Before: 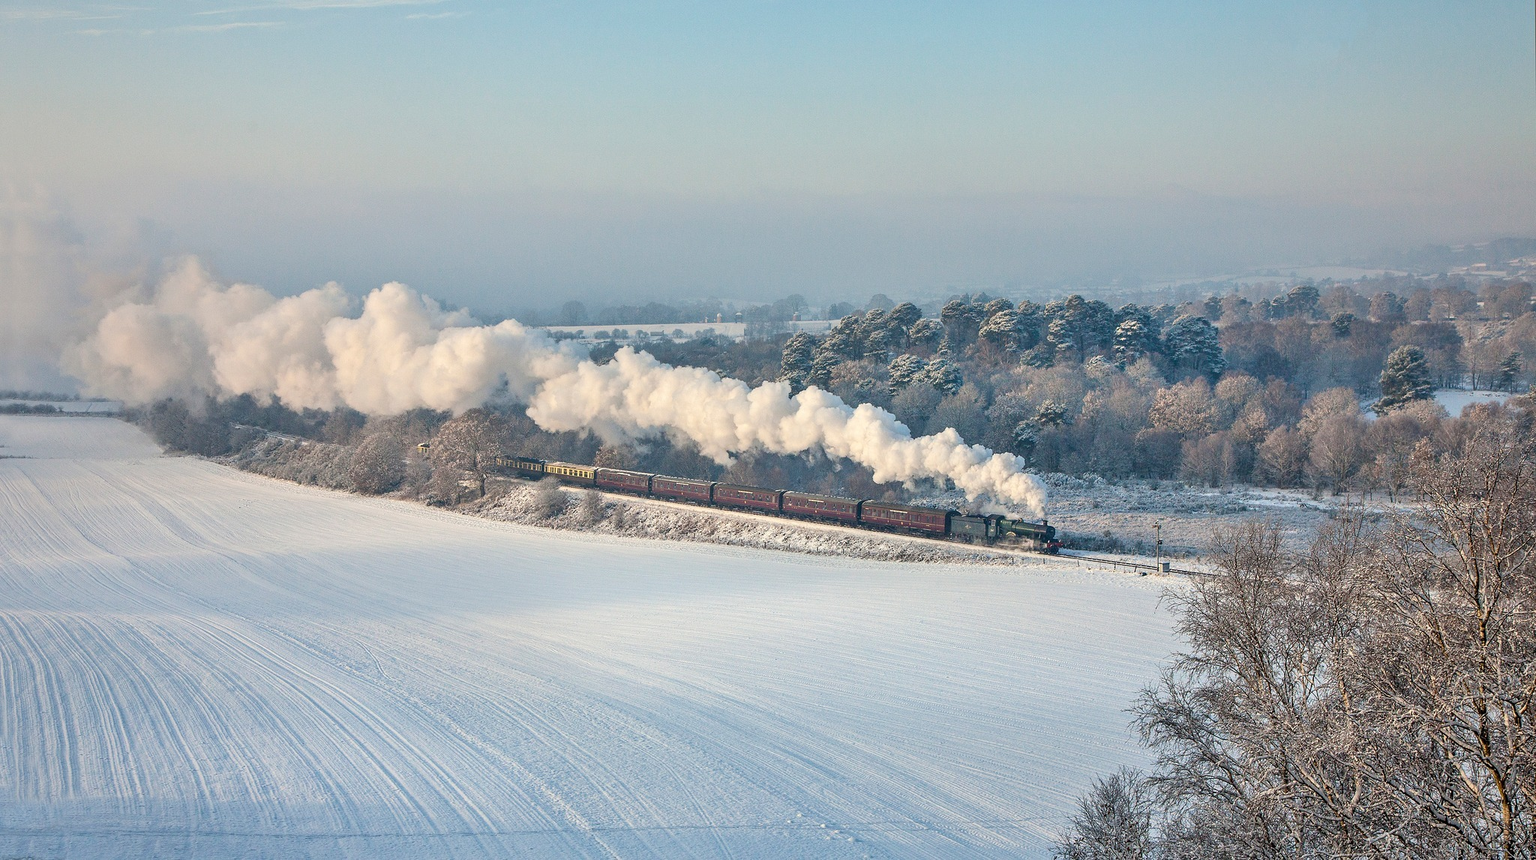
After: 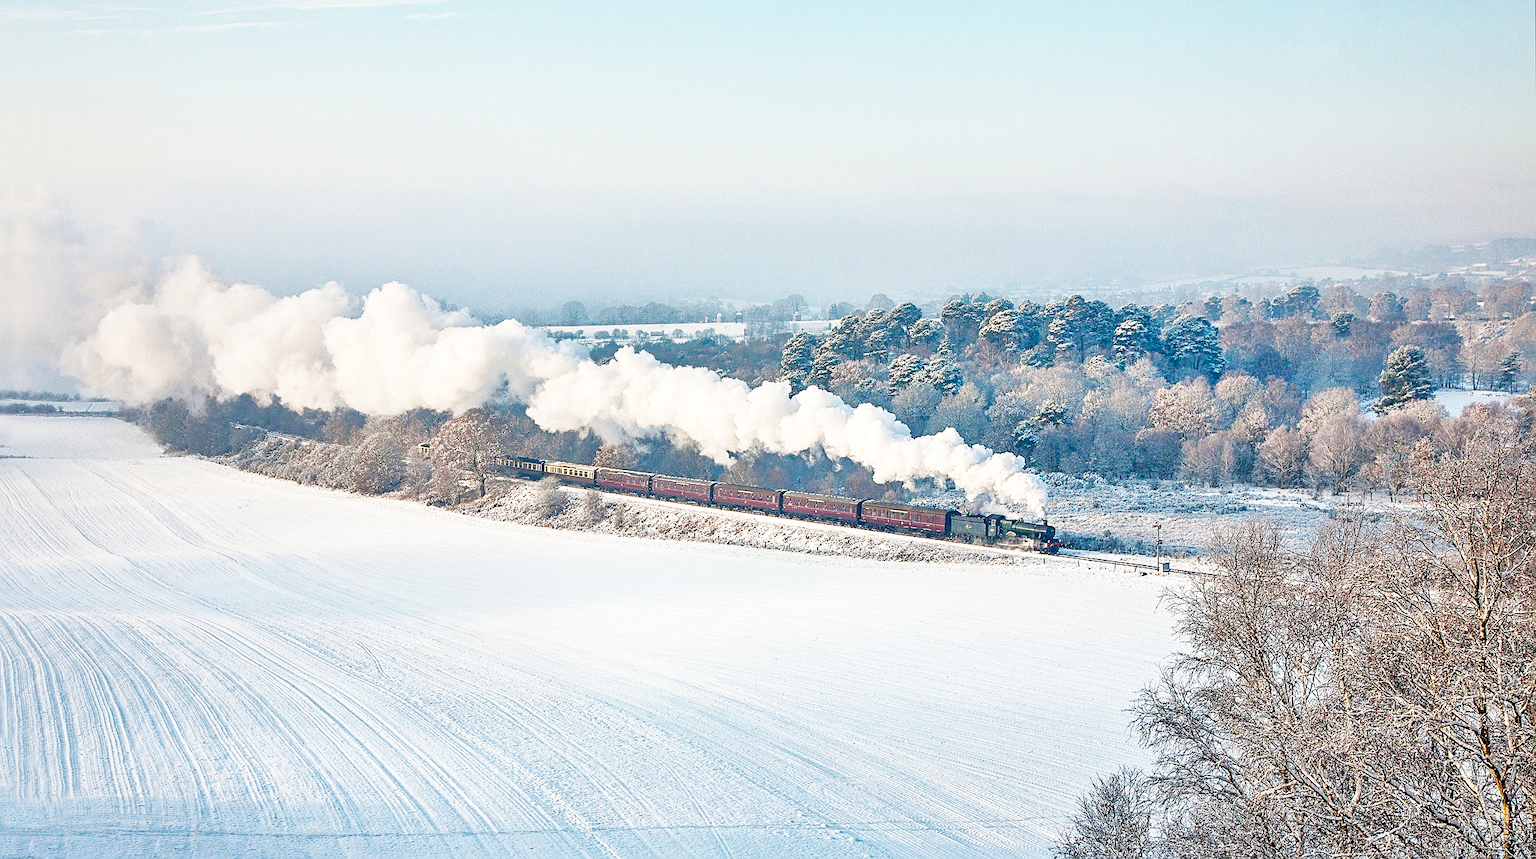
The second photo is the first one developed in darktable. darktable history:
base curve: curves: ch0 [(0, 0) (0.007, 0.004) (0.027, 0.03) (0.046, 0.07) (0.207, 0.54) (0.442, 0.872) (0.673, 0.972) (1, 1)], preserve colors none
sharpen: on, module defaults
shadows and highlights: on, module defaults
